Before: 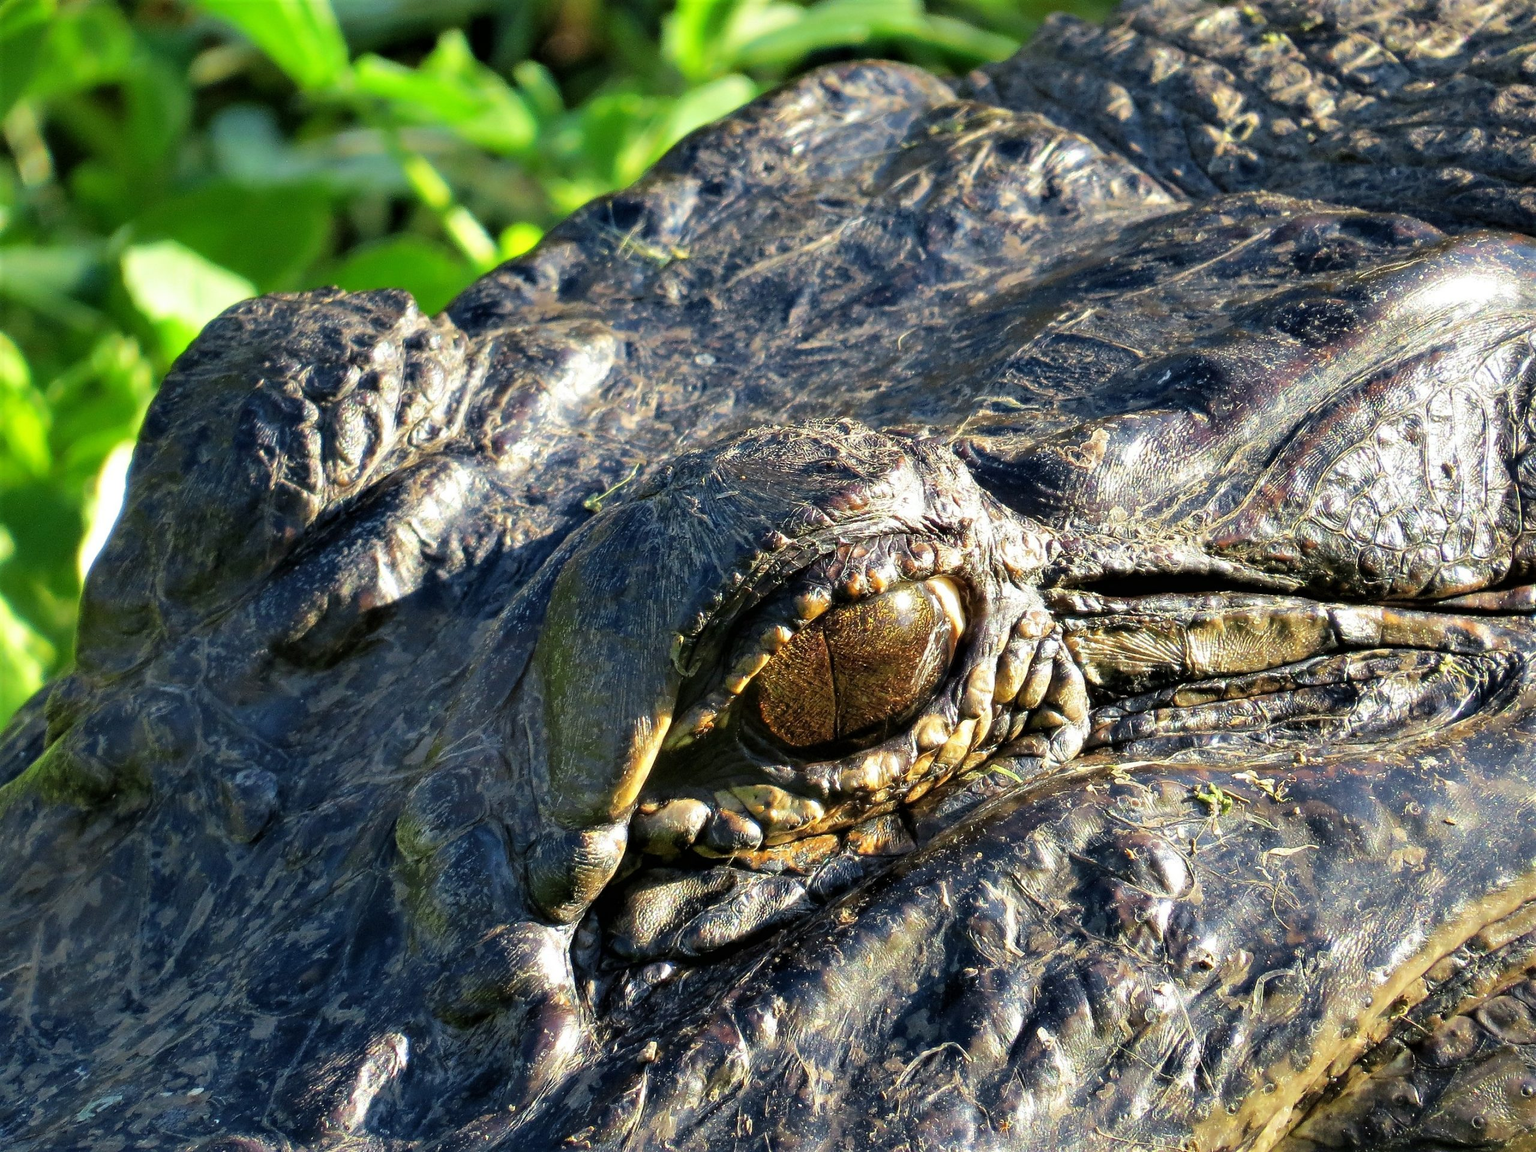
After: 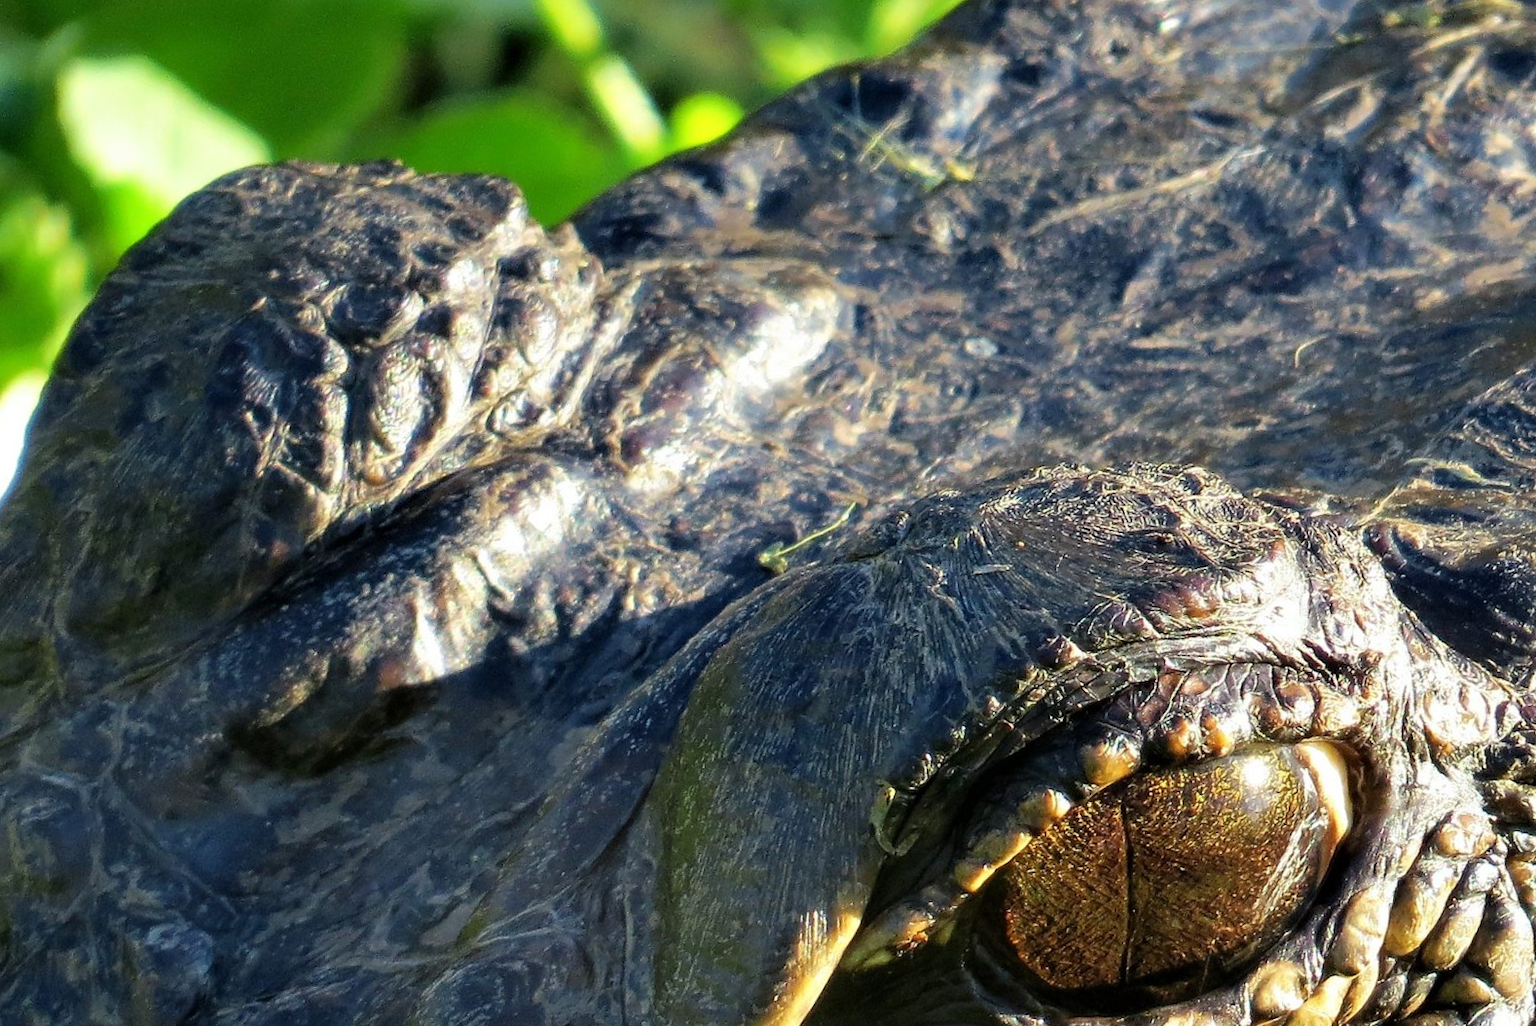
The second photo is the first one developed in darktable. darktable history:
crop and rotate: angle -6.51°, left 2.127%, top 6.669%, right 27.282%, bottom 30.381%
